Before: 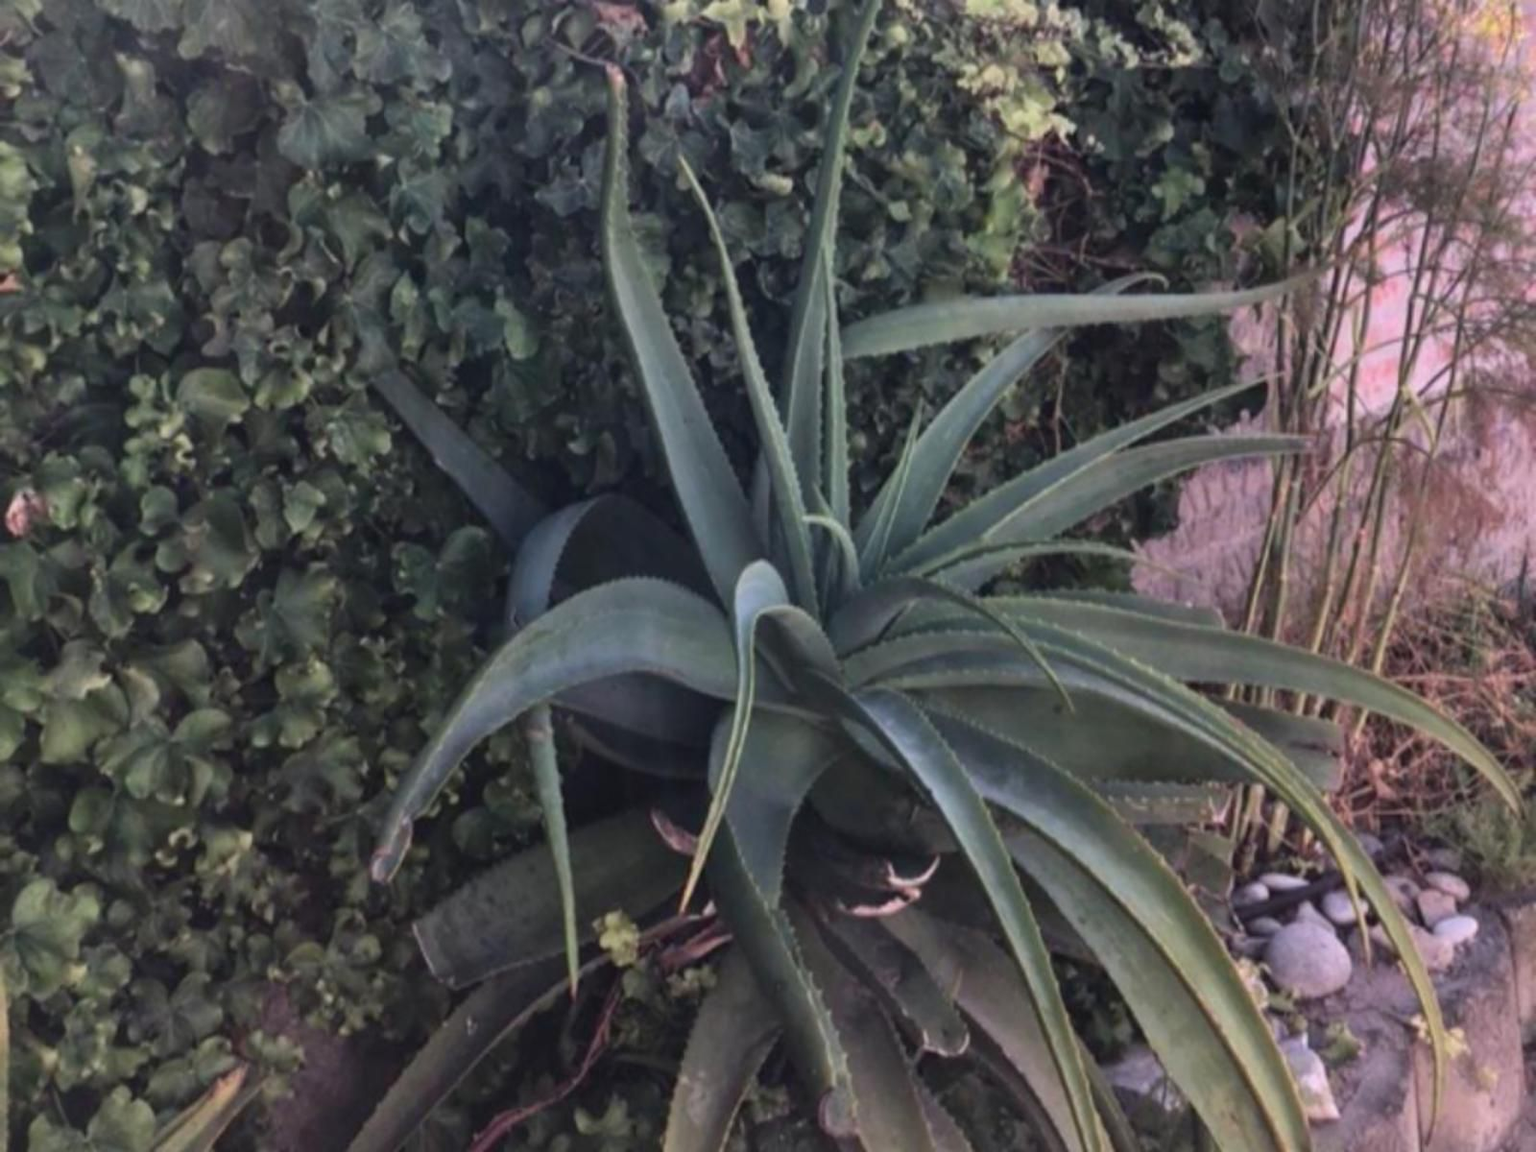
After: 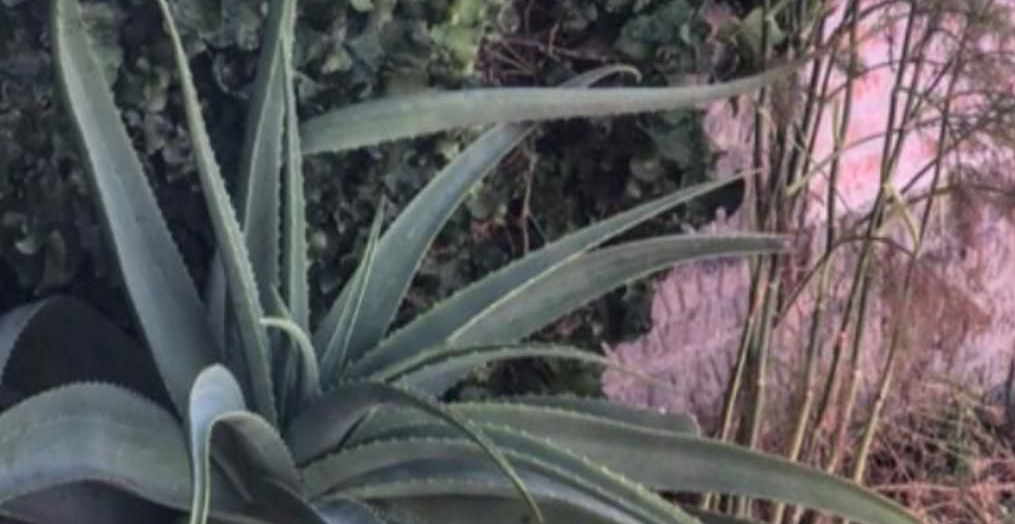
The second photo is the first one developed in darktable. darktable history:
local contrast: on, module defaults
crop: left 36.028%, top 18.289%, right 0.52%, bottom 37.989%
